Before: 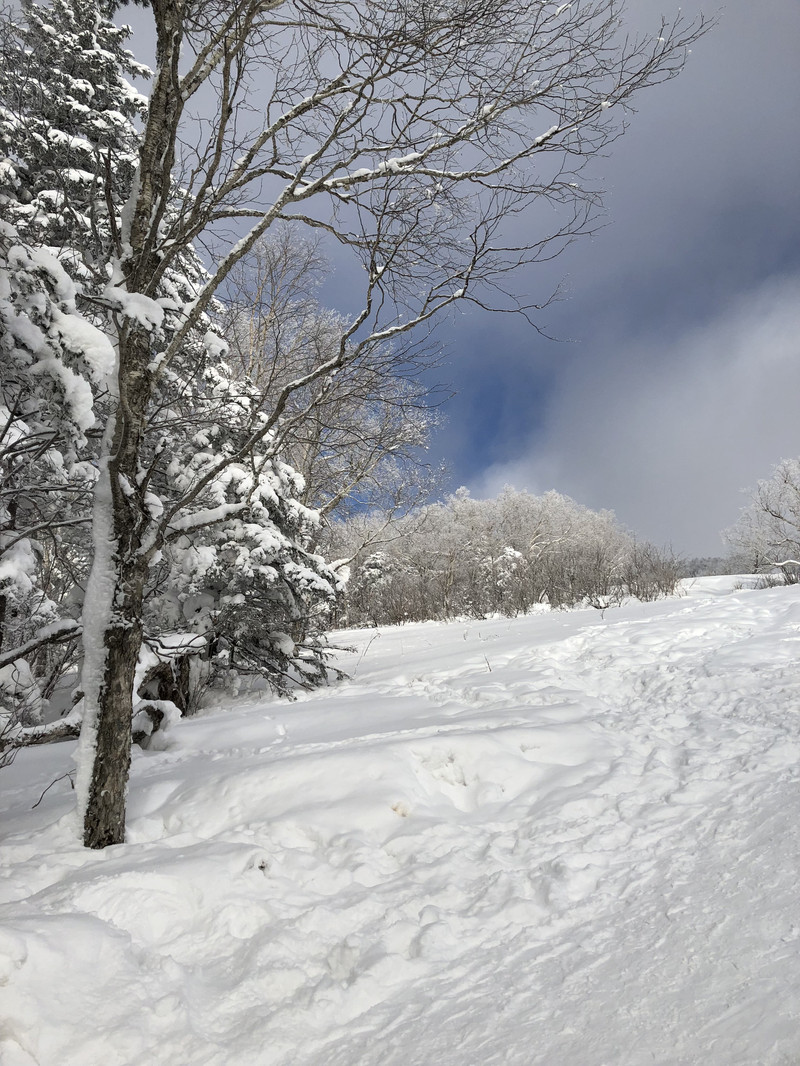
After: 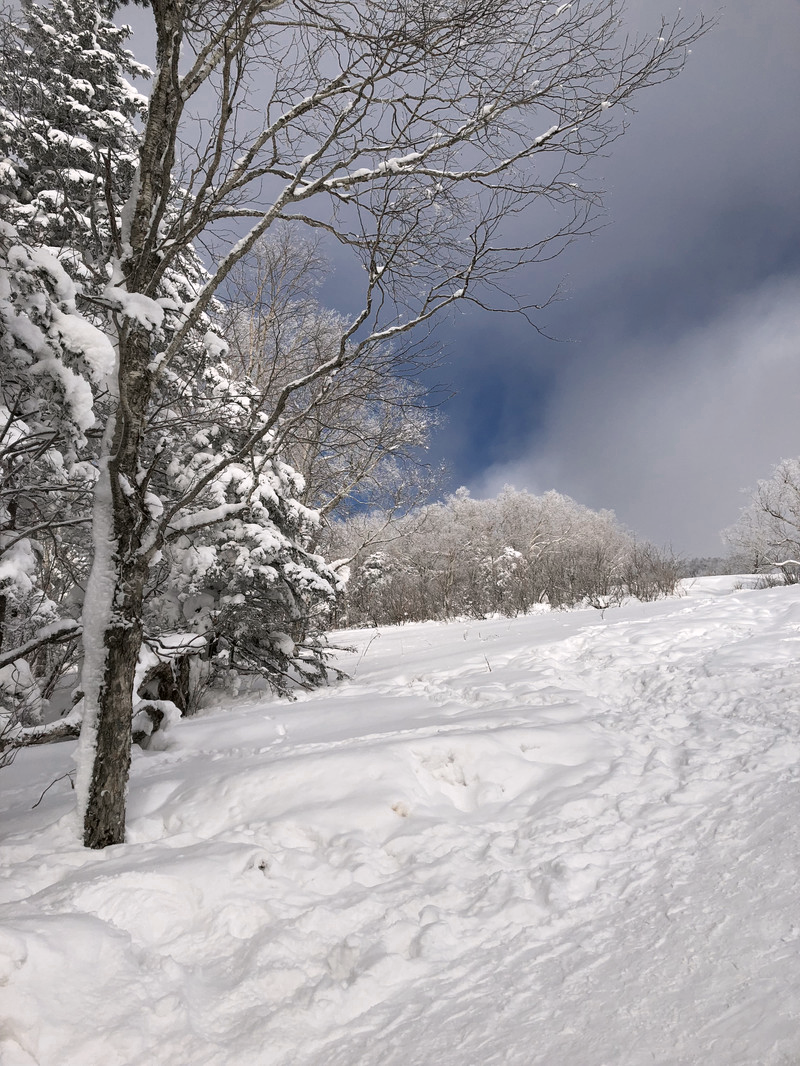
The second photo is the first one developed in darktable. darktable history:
color correction: highlights a* 3.17, highlights b* -1.3, shadows a* -0.09, shadows b* 2.24, saturation 0.982
color zones: curves: ch0 [(0, 0.5) (0.125, 0.4) (0.25, 0.5) (0.375, 0.4) (0.5, 0.4) (0.625, 0.35) (0.75, 0.35) (0.875, 0.5)]; ch1 [(0, 0.35) (0.125, 0.45) (0.25, 0.35) (0.375, 0.35) (0.5, 0.35) (0.625, 0.35) (0.75, 0.45) (0.875, 0.35)]; ch2 [(0, 0.6) (0.125, 0.5) (0.25, 0.5) (0.375, 0.6) (0.5, 0.6) (0.625, 0.5) (0.75, 0.5) (0.875, 0.5)]
